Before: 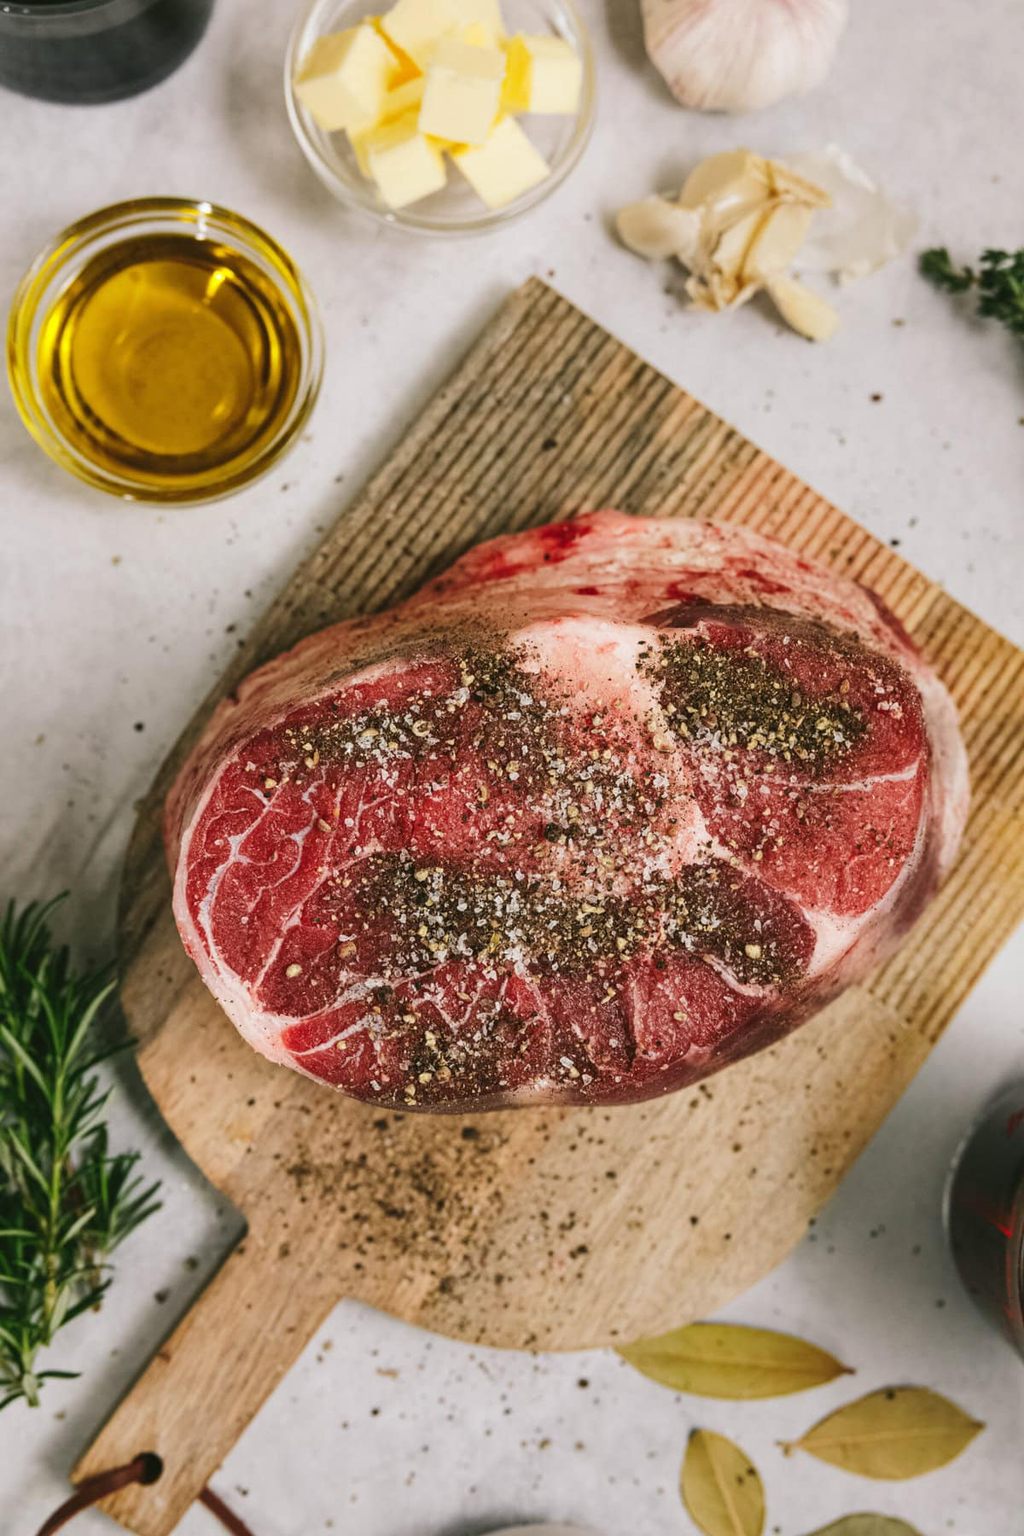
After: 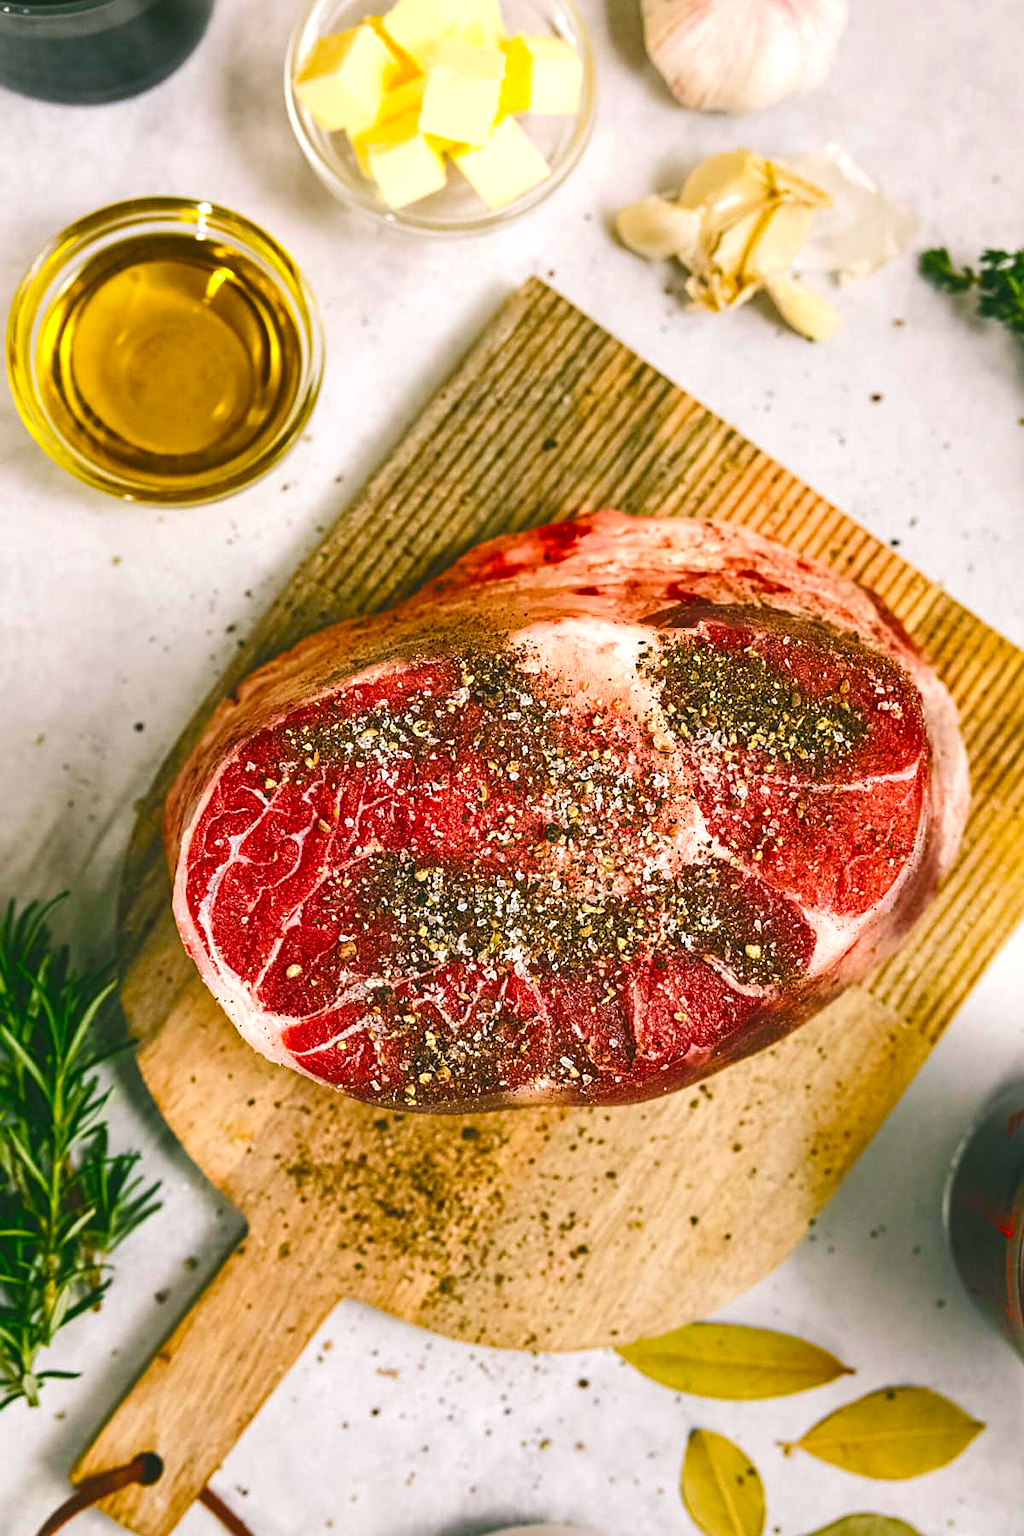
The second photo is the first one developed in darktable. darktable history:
color balance rgb: shadows lift › chroma 2.061%, shadows lift › hue 217.99°, global offset › luminance 0.675%, linear chroma grading › global chroma 15.309%, perceptual saturation grading › global saturation 34.832%, perceptual saturation grading › highlights -29.85%, perceptual saturation grading › shadows 35.523%, perceptual brilliance grading › global brilliance 12.675%, global vibrance 20%
sharpen: on, module defaults
tone equalizer: edges refinement/feathering 500, mask exposure compensation -1.57 EV, preserve details no
color zones: curves: ch0 [(0, 0.5) (0.143, 0.5) (0.286, 0.5) (0.429, 0.5) (0.62, 0.489) (0.714, 0.445) (0.844, 0.496) (1, 0.5)]; ch1 [(0, 0.5) (0.143, 0.5) (0.286, 0.5) (0.429, 0.5) (0.571, 0.5) (0.714, 0.523) (0.857, 0.5) (1, 0.5)]
